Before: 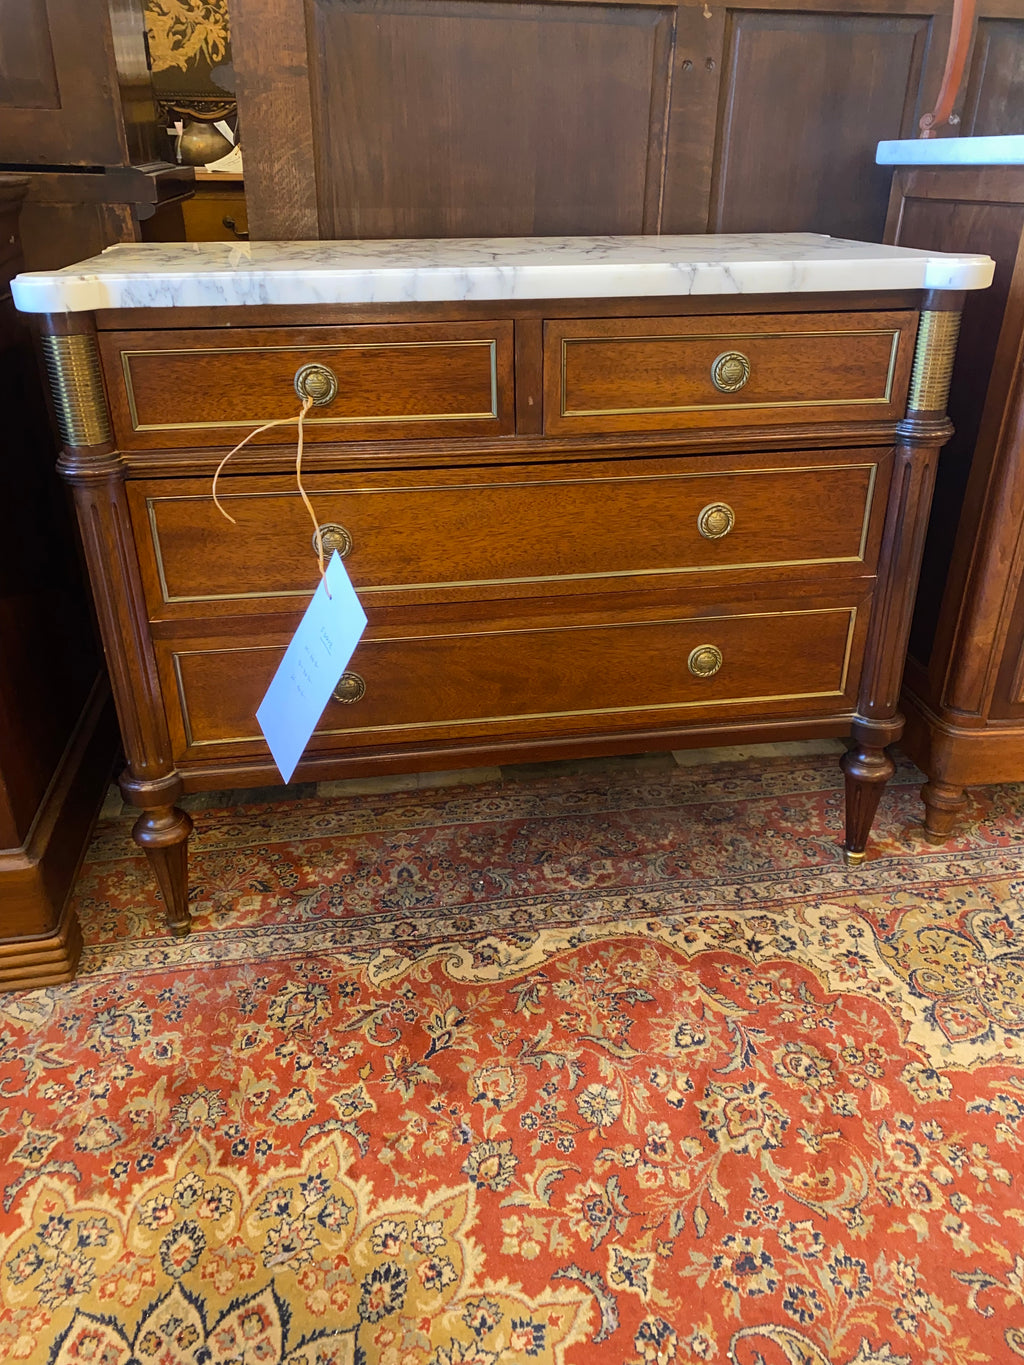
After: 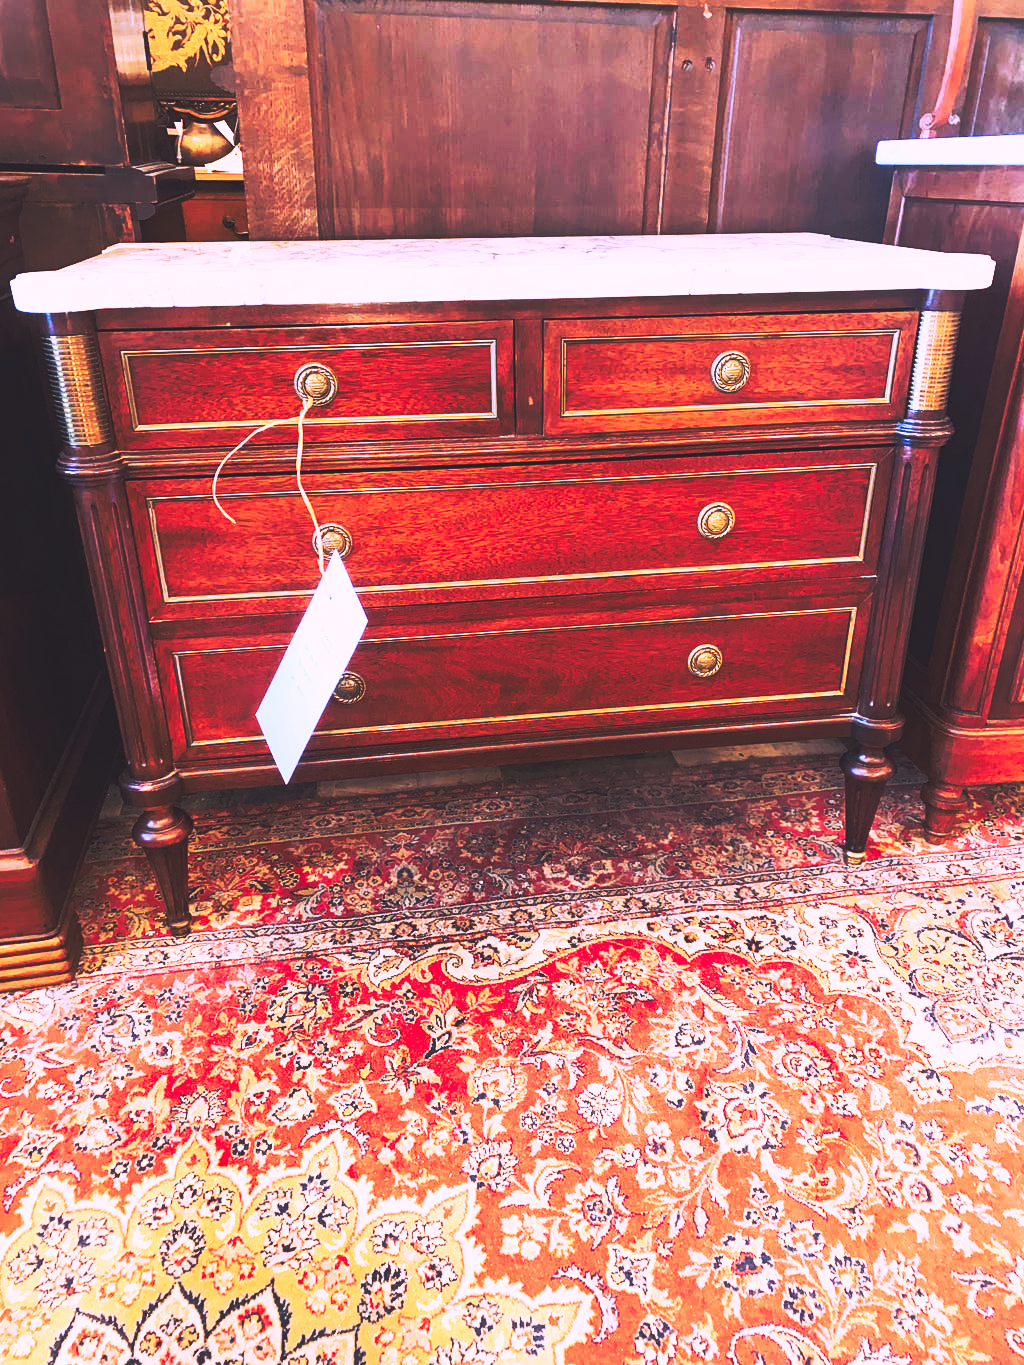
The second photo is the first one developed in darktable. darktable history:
base curve: curves: ch0 [(0, 0.015) (0.085, 0.116) (0.134, 0.298) (0.19, 0.545) (0.296, 0.764) (0.599, 0.982) (1, 1)], preserve colors none
color correction: highlights a* 15.03, highlights b* -25.07
